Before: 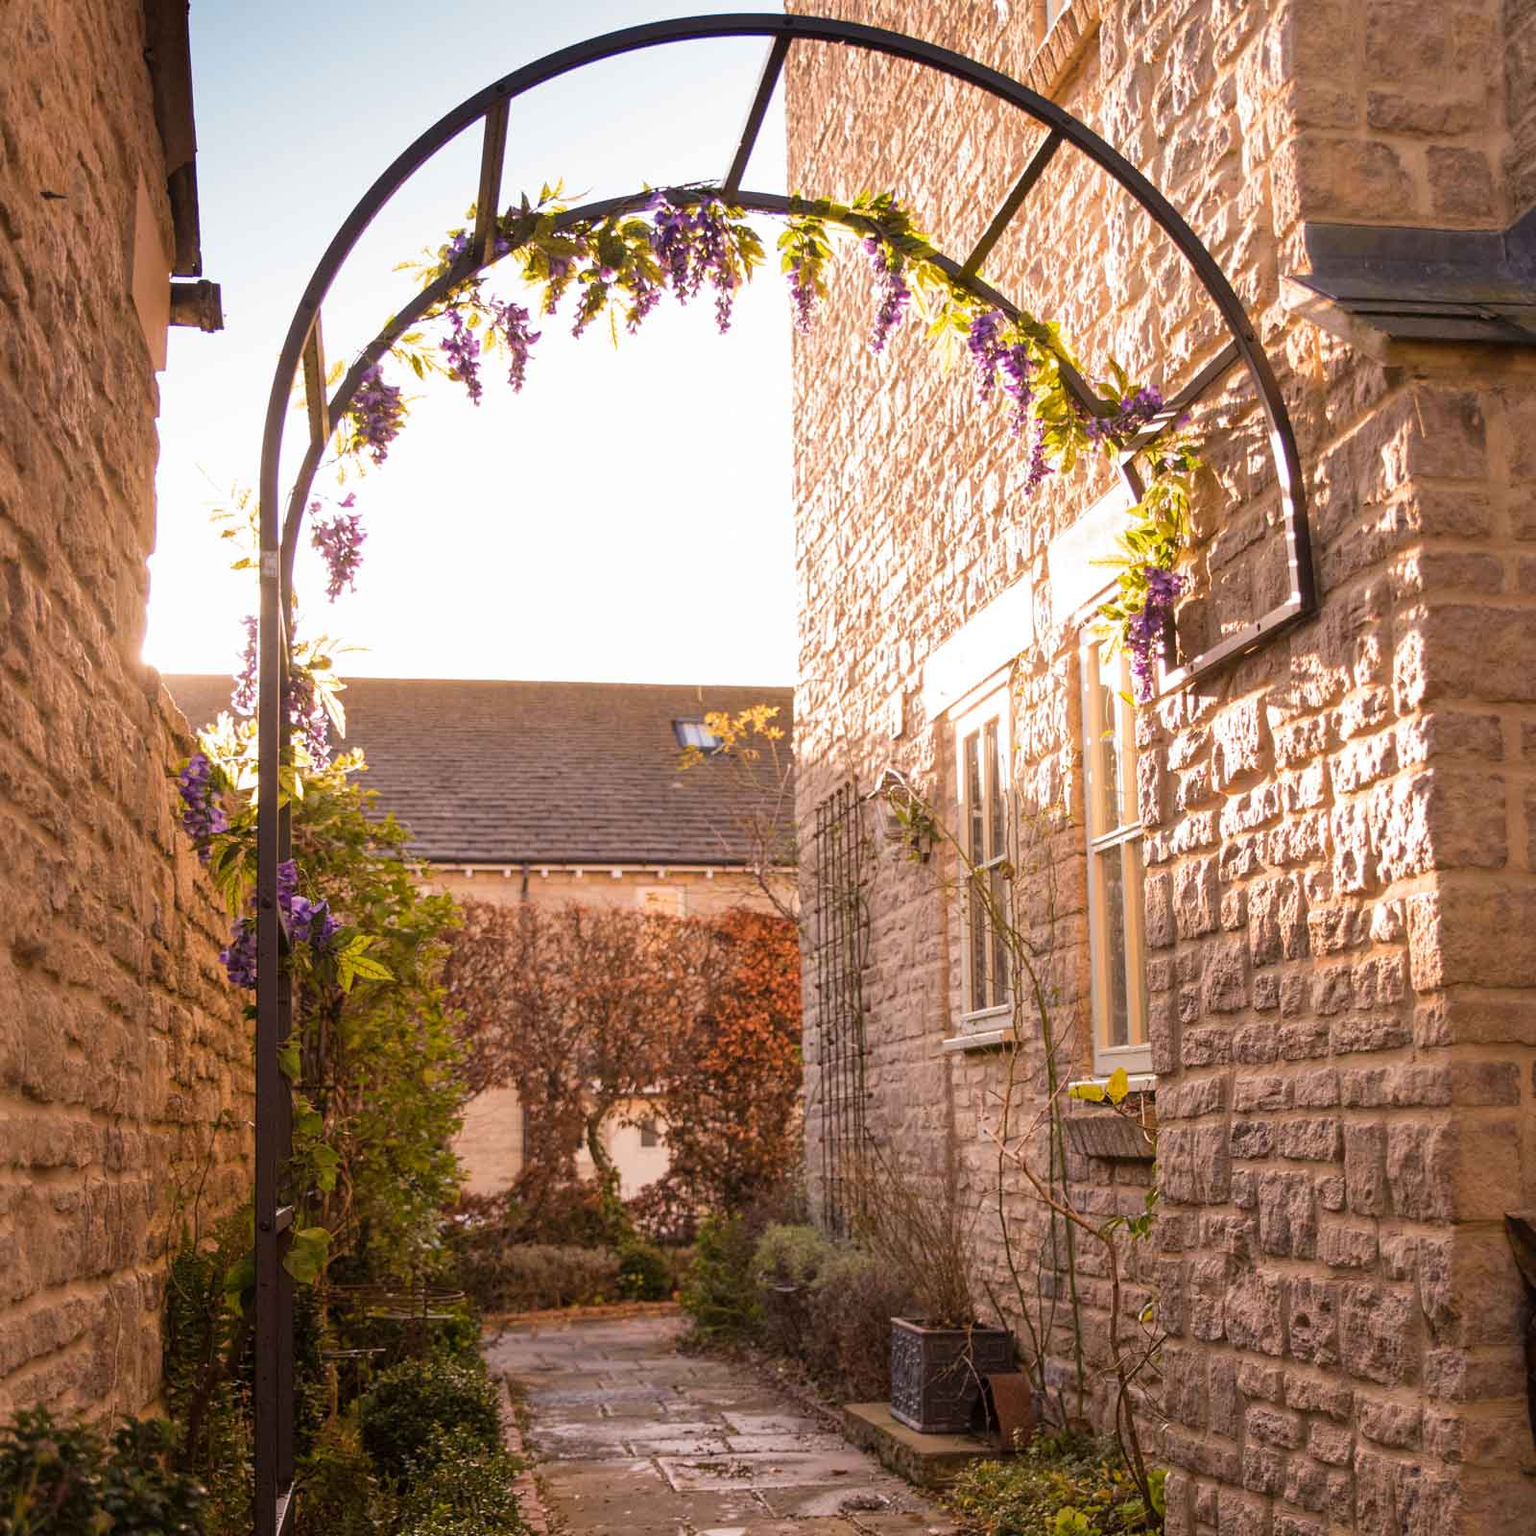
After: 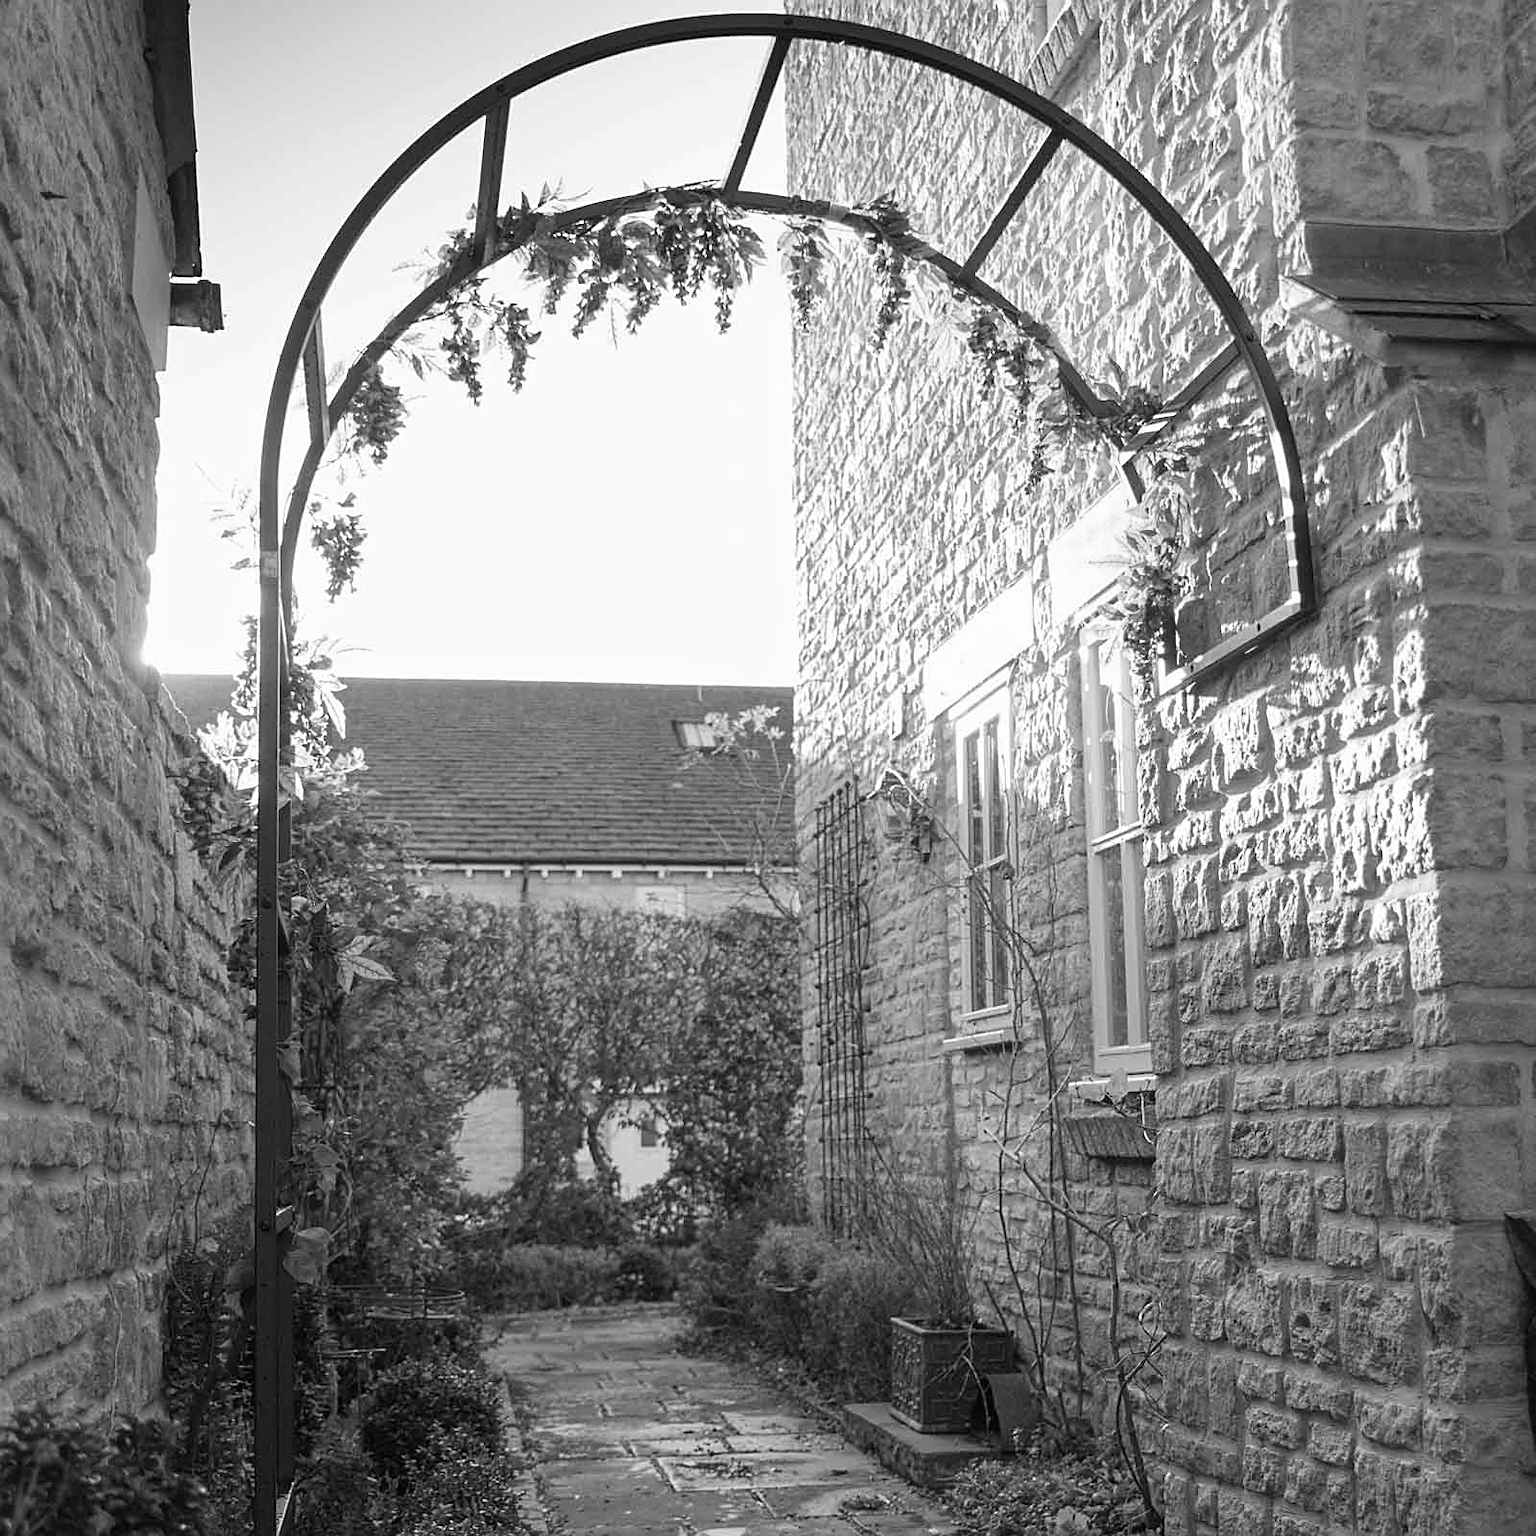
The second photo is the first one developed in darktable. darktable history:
sharpen: on, module defaults
monochrome: a 16.06, b 15.48, size 1
color balance: mode lift, gamma, gain (sRGB), lift [1, 1.049, 1, 1]
